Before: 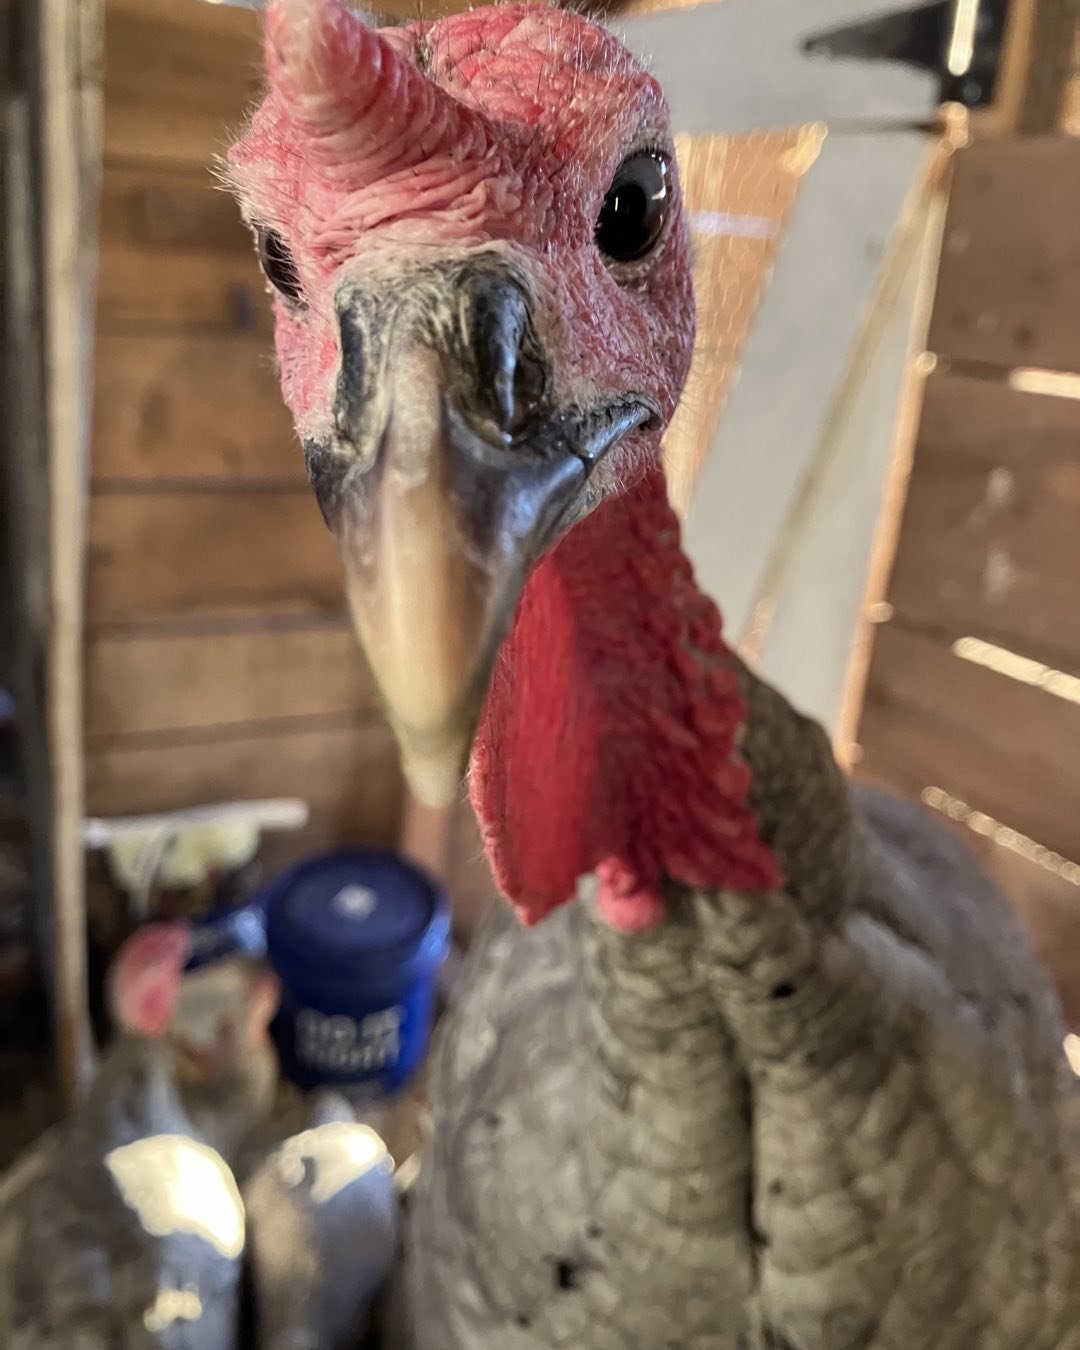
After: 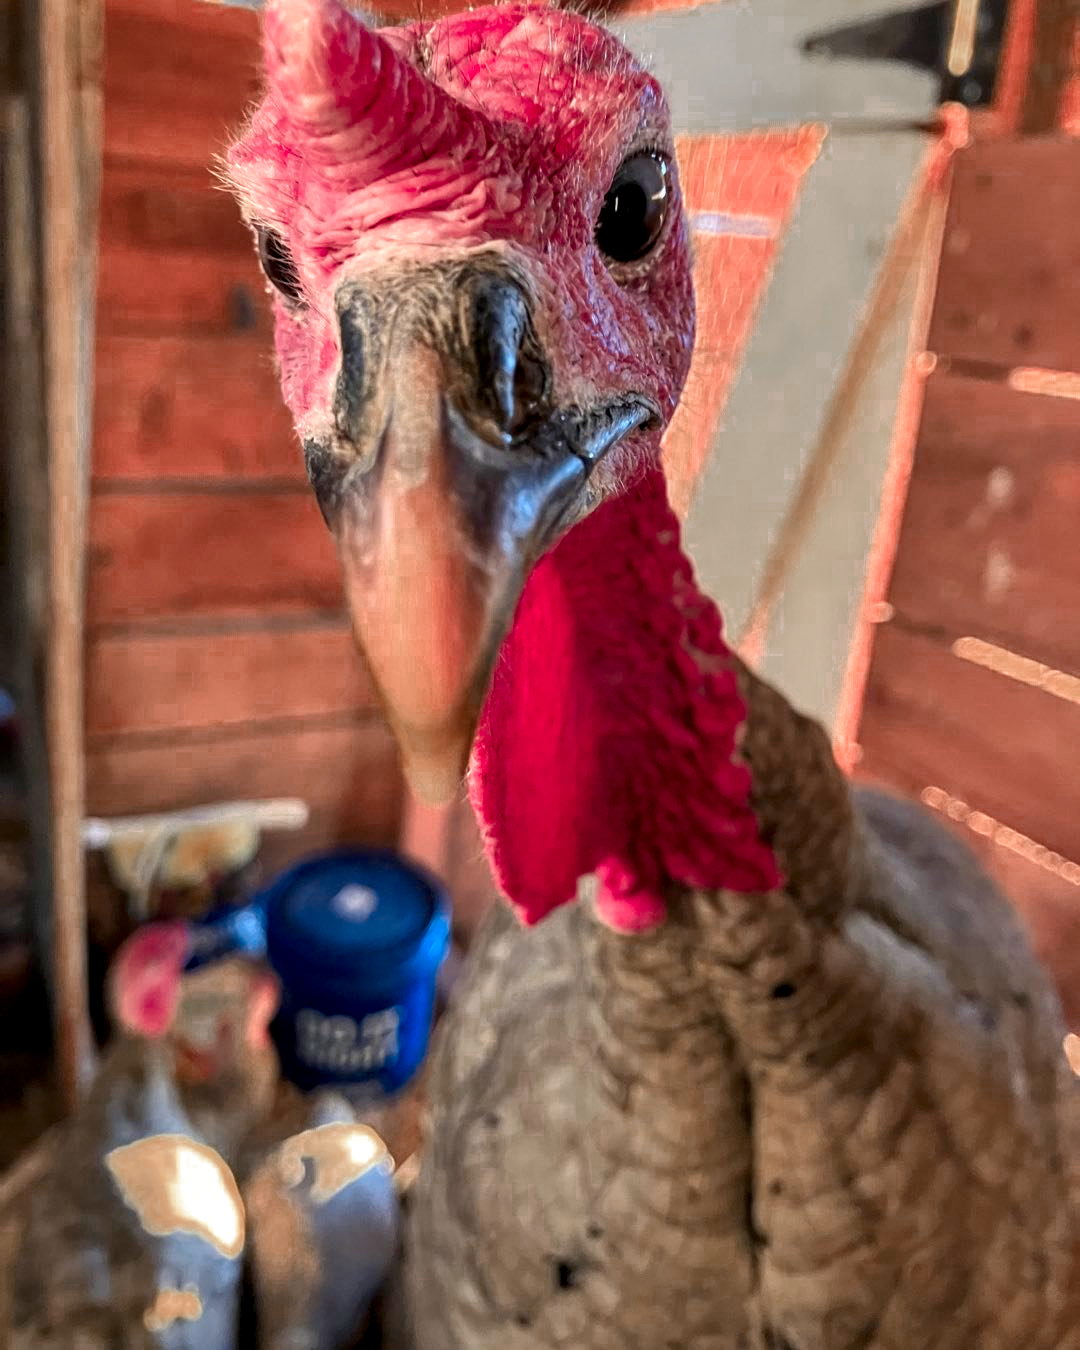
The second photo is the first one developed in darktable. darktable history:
local contrast: detail 130%
color balance rgb: linear chroma grading › global chroma 15%, perceptual saturation grading › global saturation 30%
color zones: curves: ch0 [(0.006, 0.385) (0.143, 0.563) (0.243, 0.321) (0.352, 0.464) (0.516, 0.456) (0.625, 0.5) (0.75, 0.5) (0.875, 0.5)]; ch1 [(0, 0.5) (0.134, 0.504) (0.246, 0.463) (0.421, 0.515) (0.5, 0.56) (0.625, 0.5) (0.75, 0.5) (0.875, 0.5)]; ch2 [(0, 0.5) (0.131, 0.426) (0.307, 0.289) (0.38, 0.188) (0.513, 0.216) (0.625, 0.548) (0.75, 0.468) (0.838, 0.396) (0.971, 0.311)]
